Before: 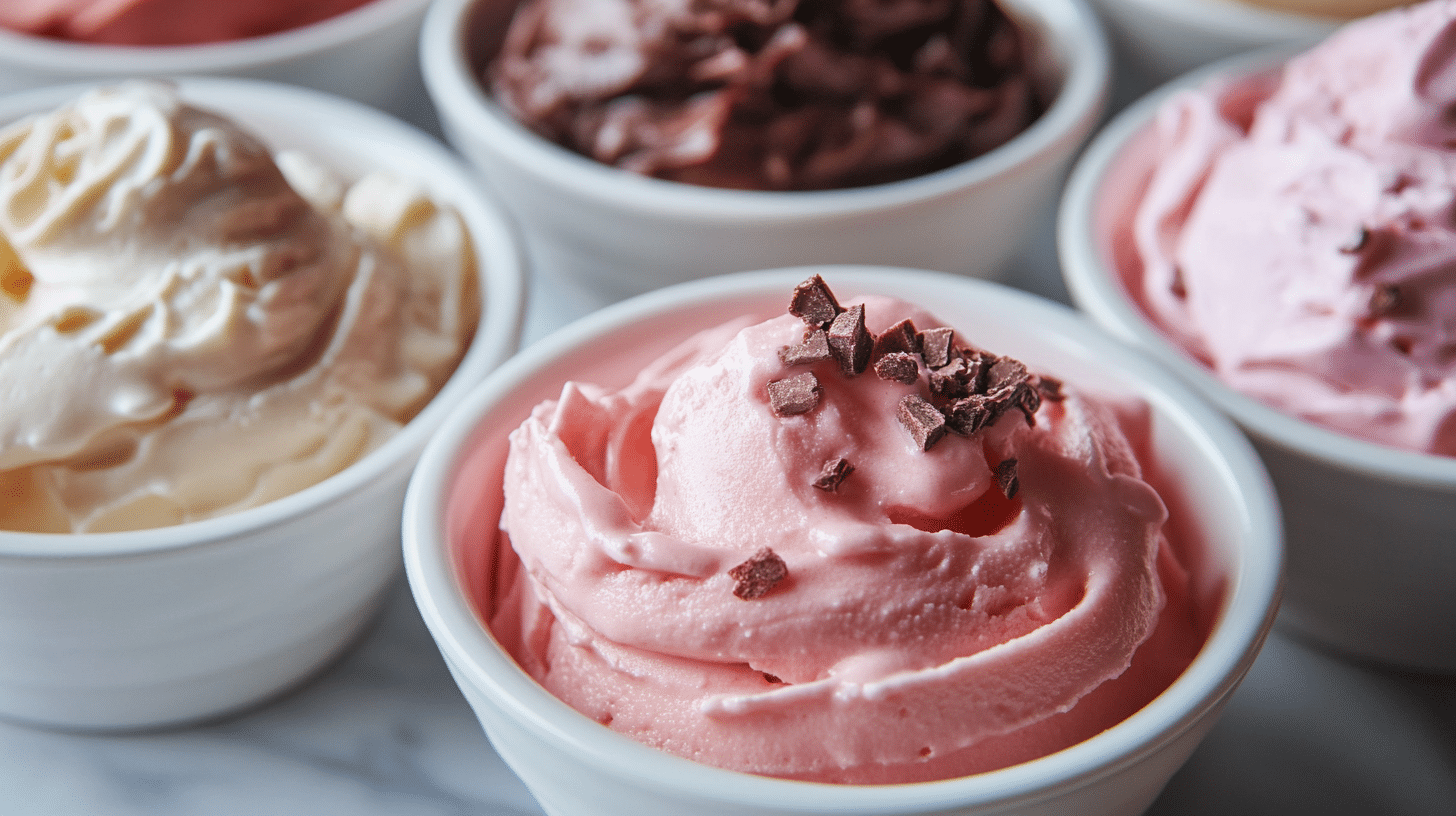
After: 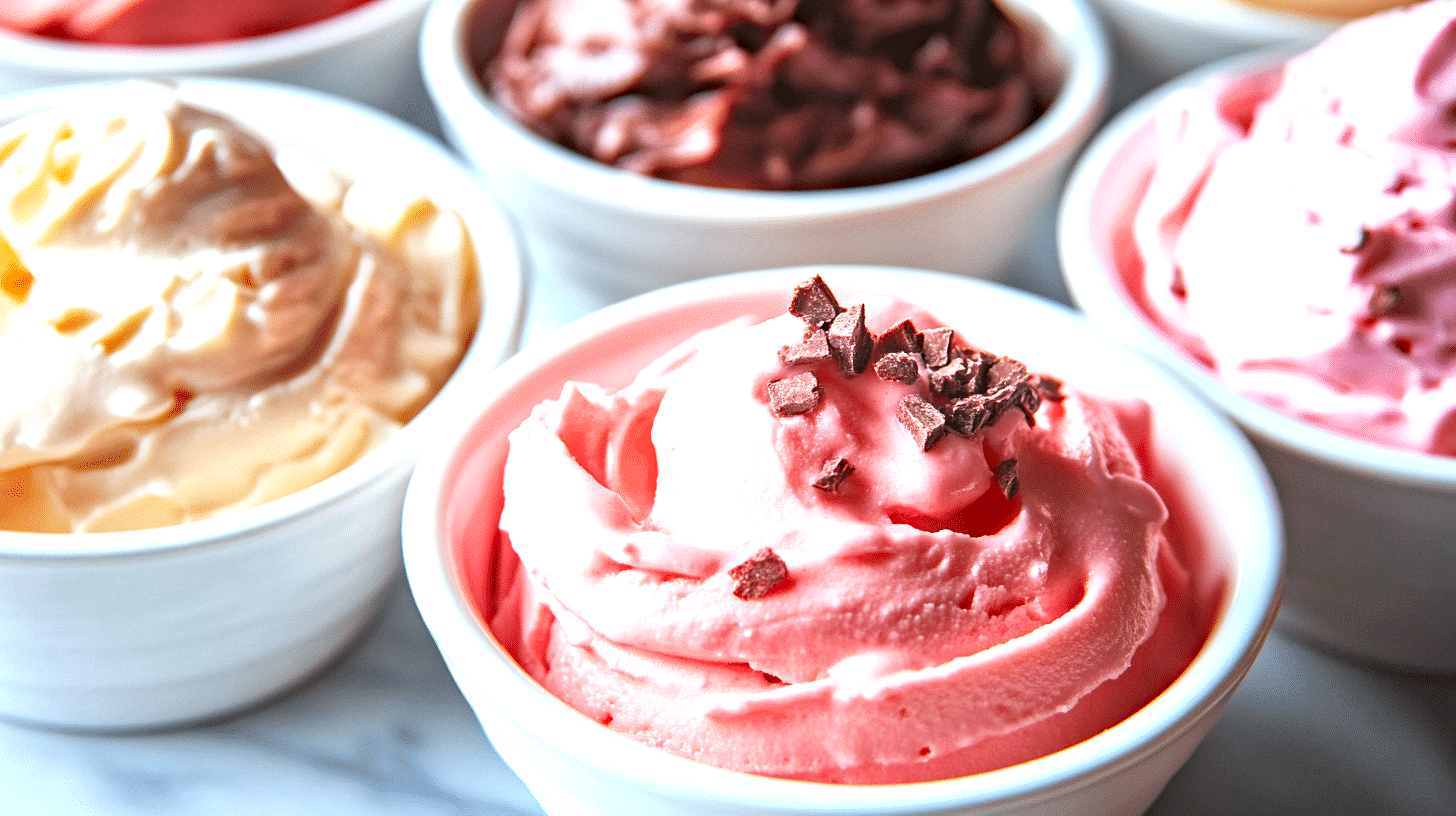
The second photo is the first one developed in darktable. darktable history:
contrast brightness saturation: contrast 0.039, saturation 0.155
haze removal: strength 0.296, distance 0.252, compatibility mode true
exposure: black level correction 0, exposure 1.199 EV, compensate highlight preservation false
